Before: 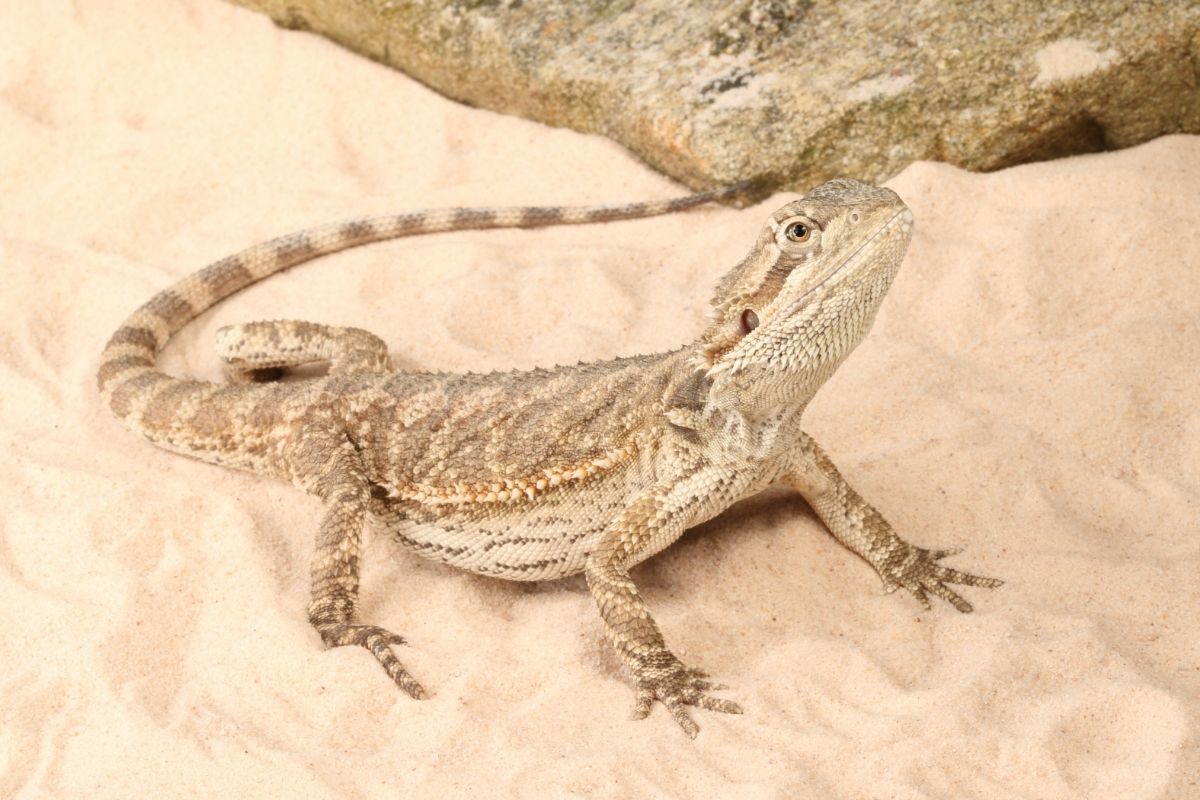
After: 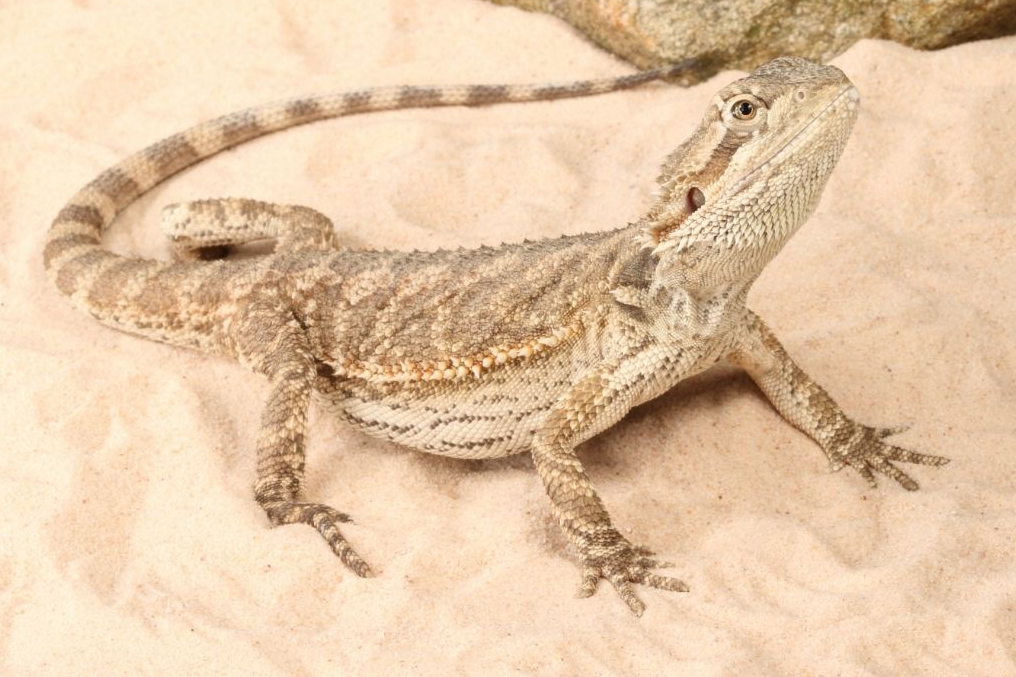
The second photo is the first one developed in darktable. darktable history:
crop and rotate: left 4.582%, top 15.265%, right 10.681%
